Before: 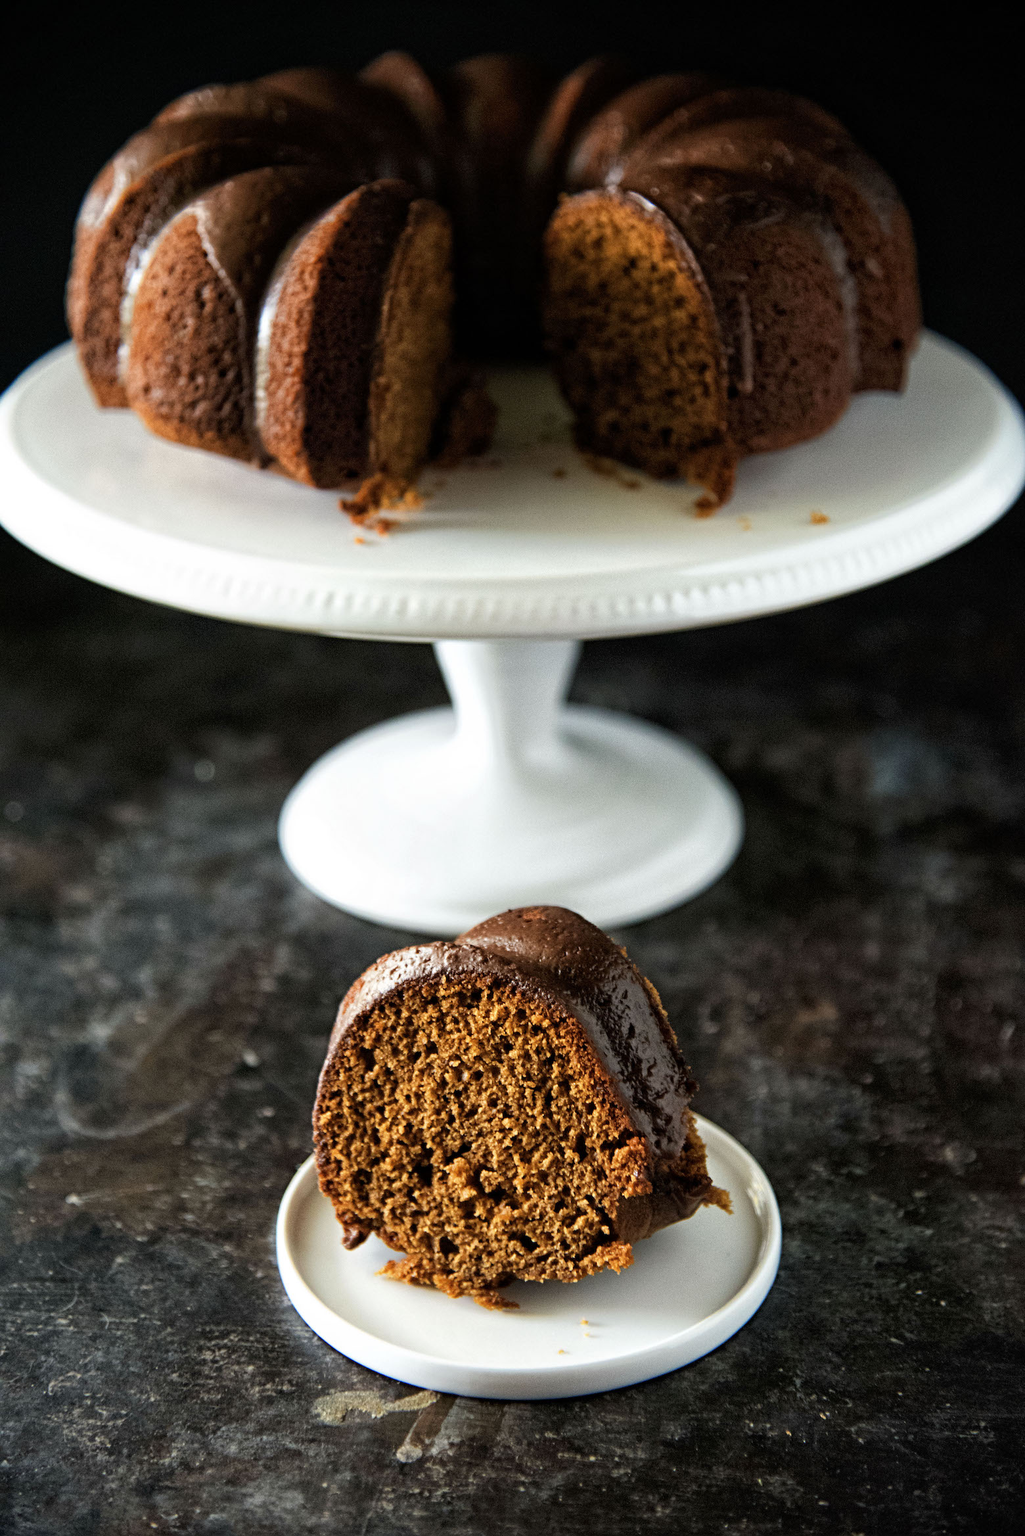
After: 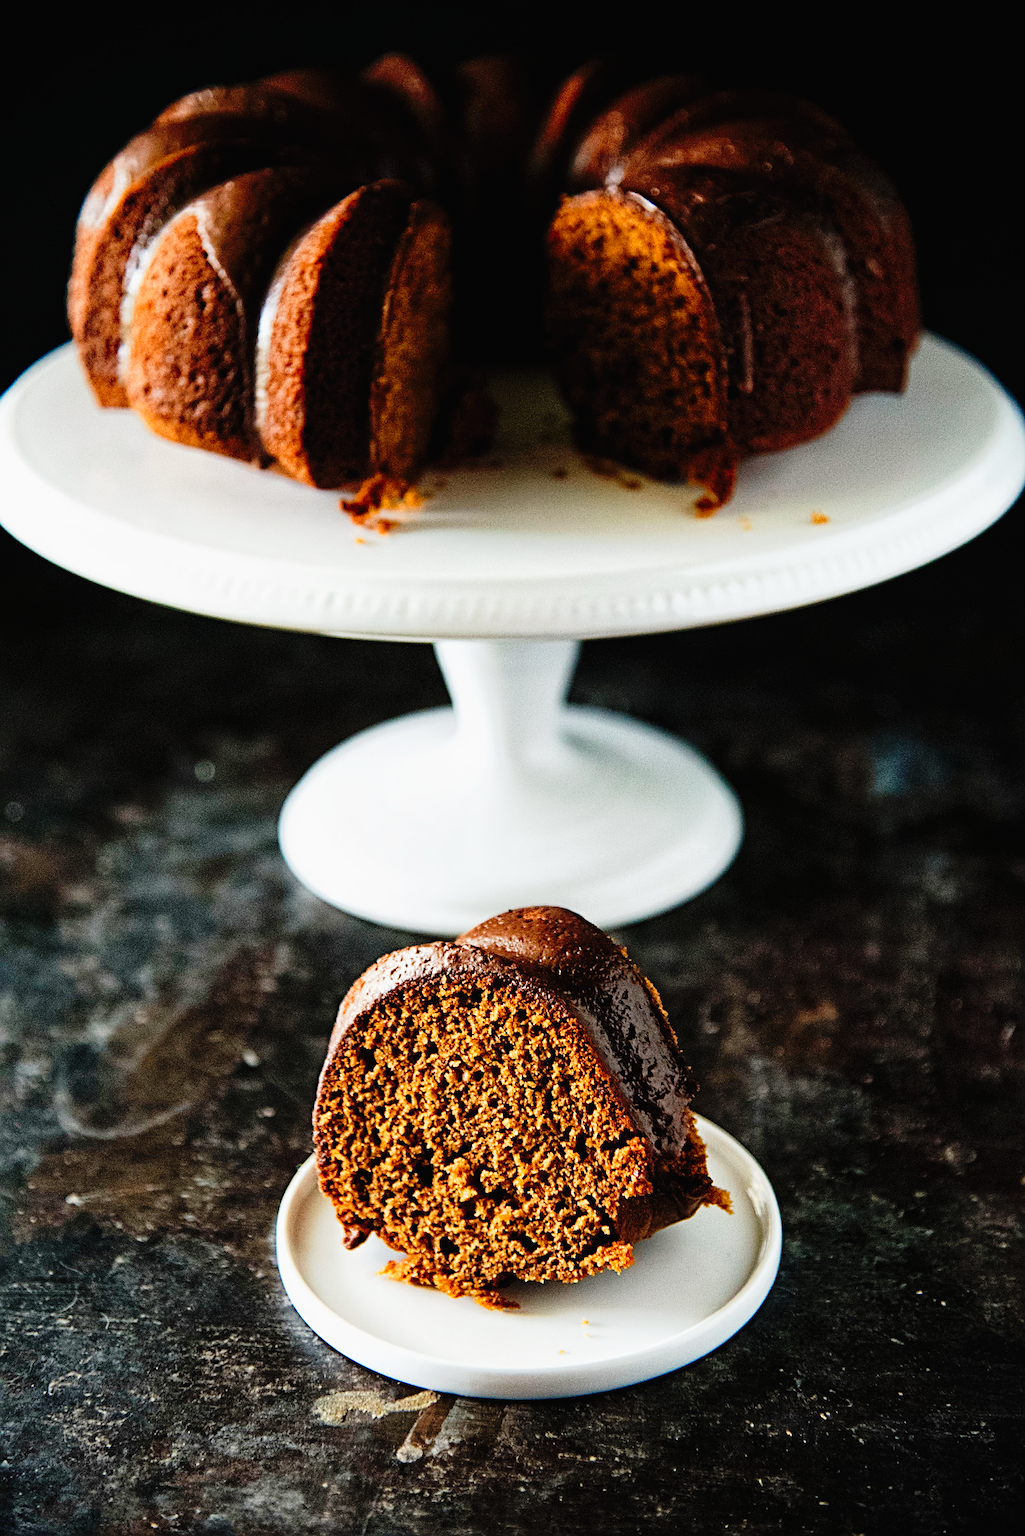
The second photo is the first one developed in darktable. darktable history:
sharpen: on, module defaults
tone curve: curves: ch0 [(0, 0.014) (0.17, 0.099) (0.392, 0.438) (0.725, 0.828) (0.872, 0.918) (1, 0.981)]; ch1 [(0, 0) (0.402, 0.36) (0.489, 0.491) (0.5, 0.503) (0.515, 0.52) (0.545, 0.572) (0.615, 0.662) (0.701, 0.725) (1, 1)]; ch2 [(0, 0) (0.42, 0.458) (0.485, 0.499) (0.503, 0.503) (0.531, 0.542) (0.561, 0.594) (0.644, 0.694) (0.717, 0.753) (1, 0.991)], preserve colors none
